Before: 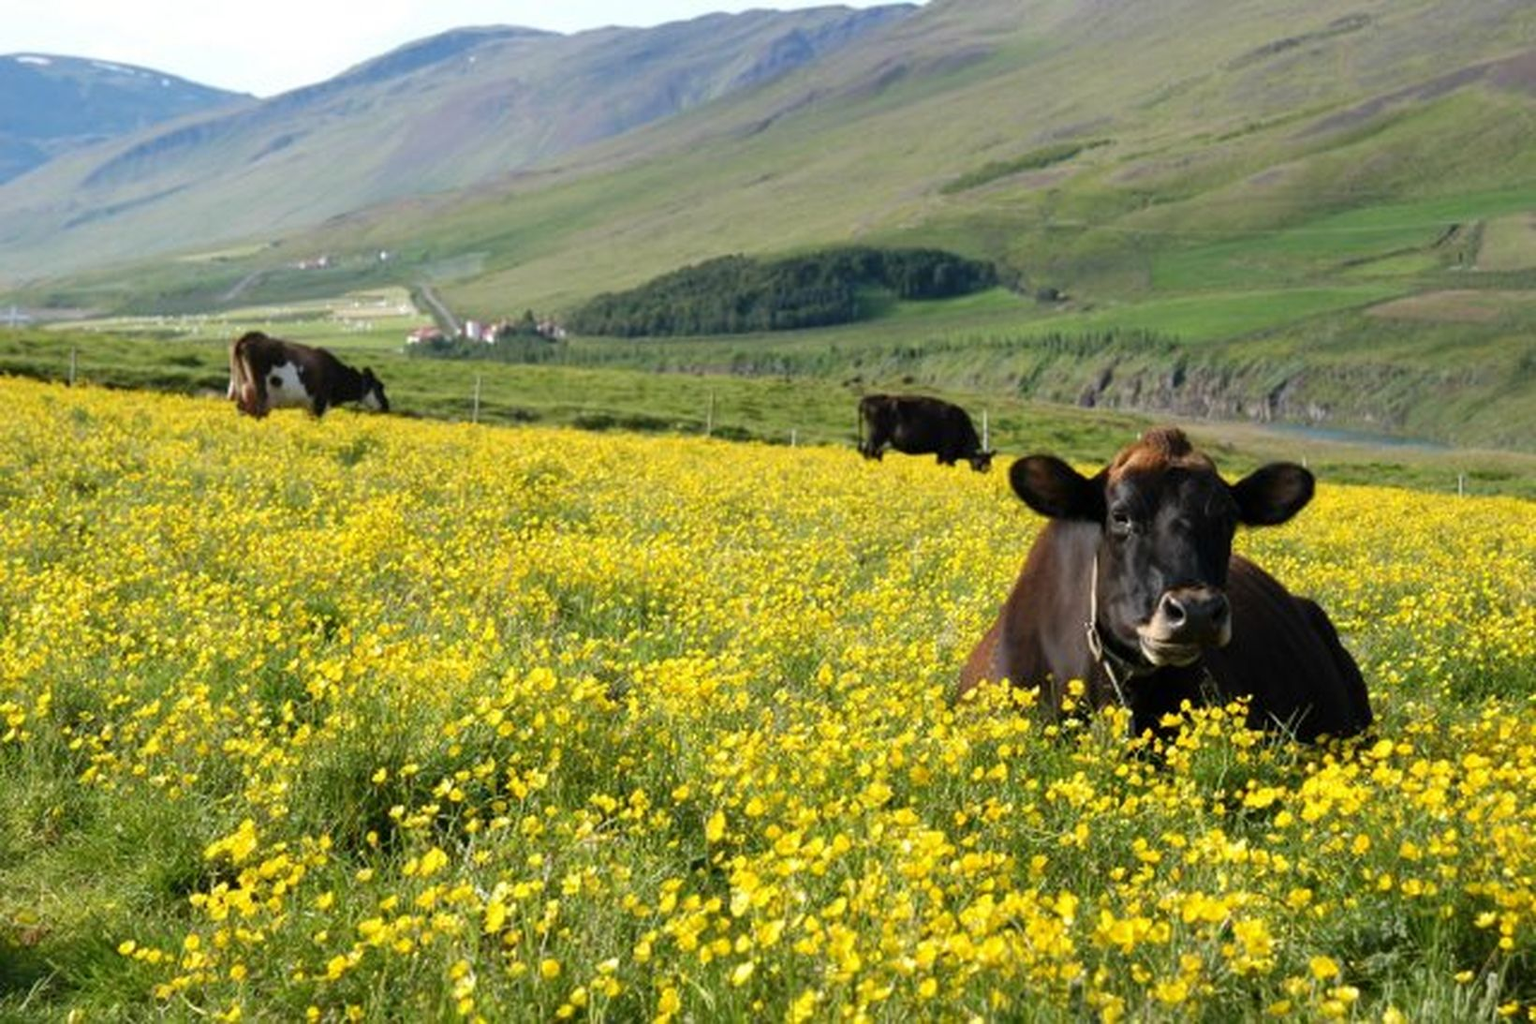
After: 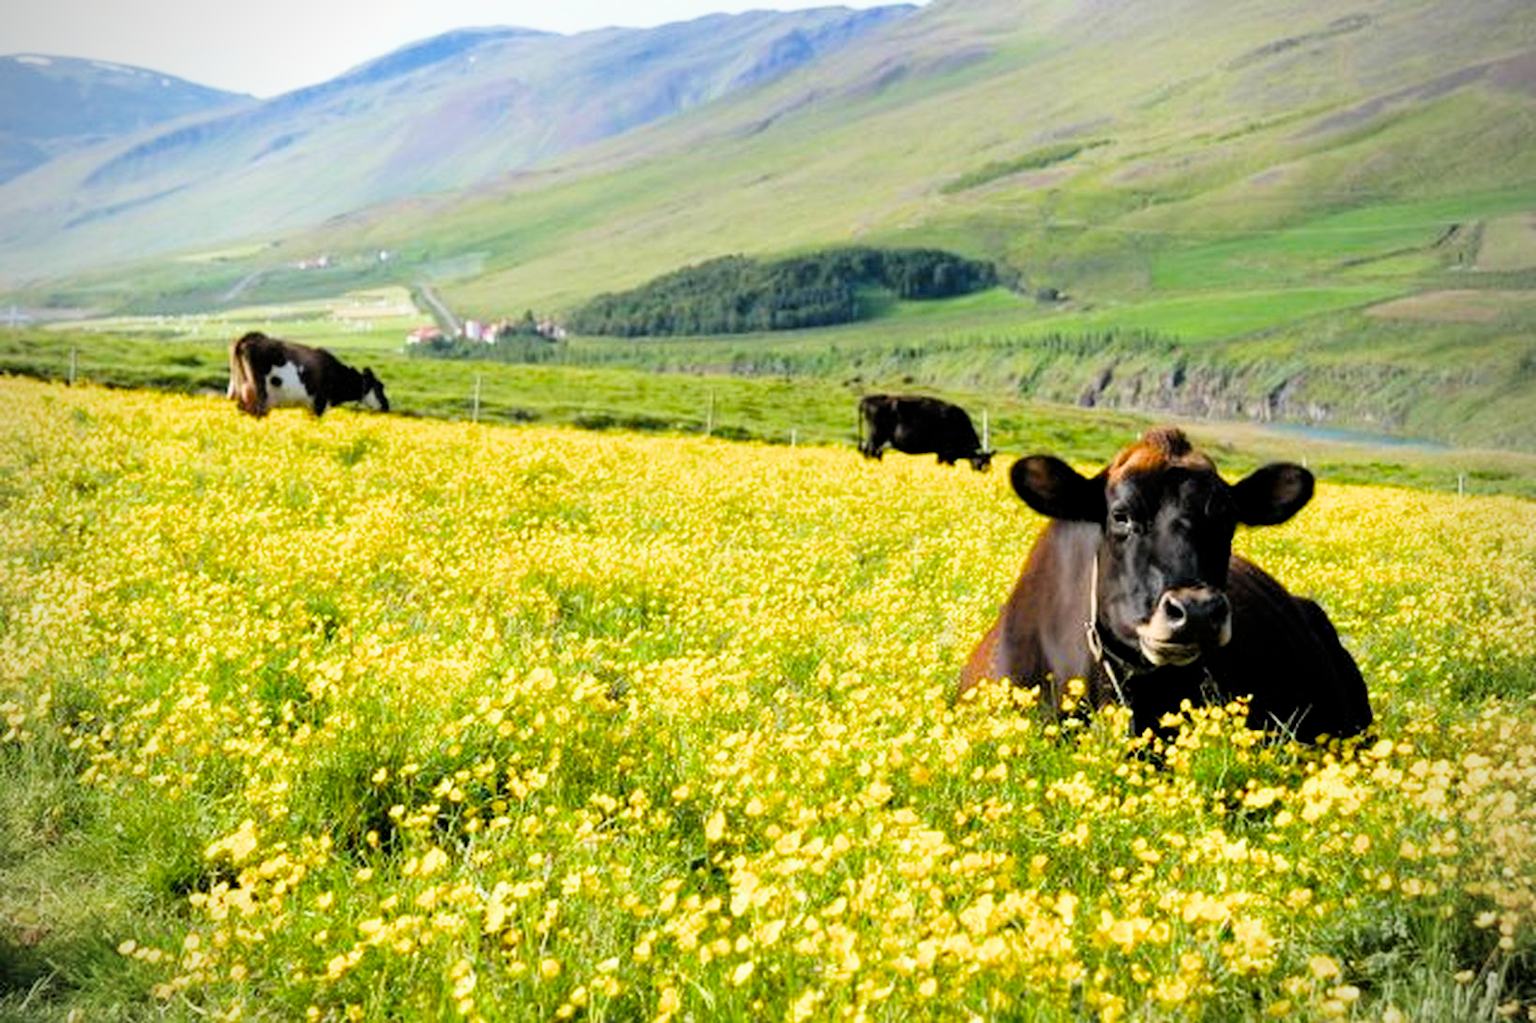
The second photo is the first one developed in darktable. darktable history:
vignetting: on, module defaults
filmic rgb: black relative exposure -7.75 EV, white relative exposure 4.4 EV, threshold 3 EV, target black luminance 0%, hardness 3.76, latitude 50.51%, contrast 1.074, highlights saturation mix 10%, shadows ↔ highlights balance -0.22%, color science v4 (2020), enable highlight reconstruction true
exposure: black level correction 0, exposure 0.95 EV, compensate exposure bias true, compensate highlight preservation false
